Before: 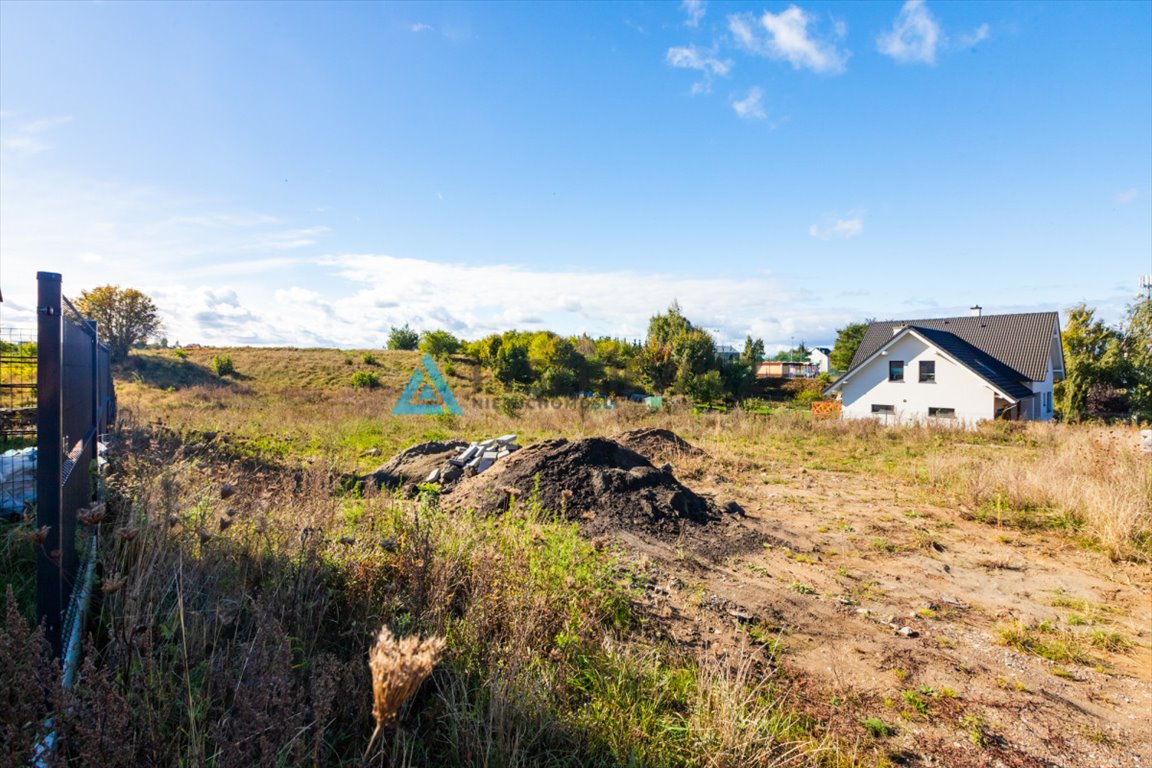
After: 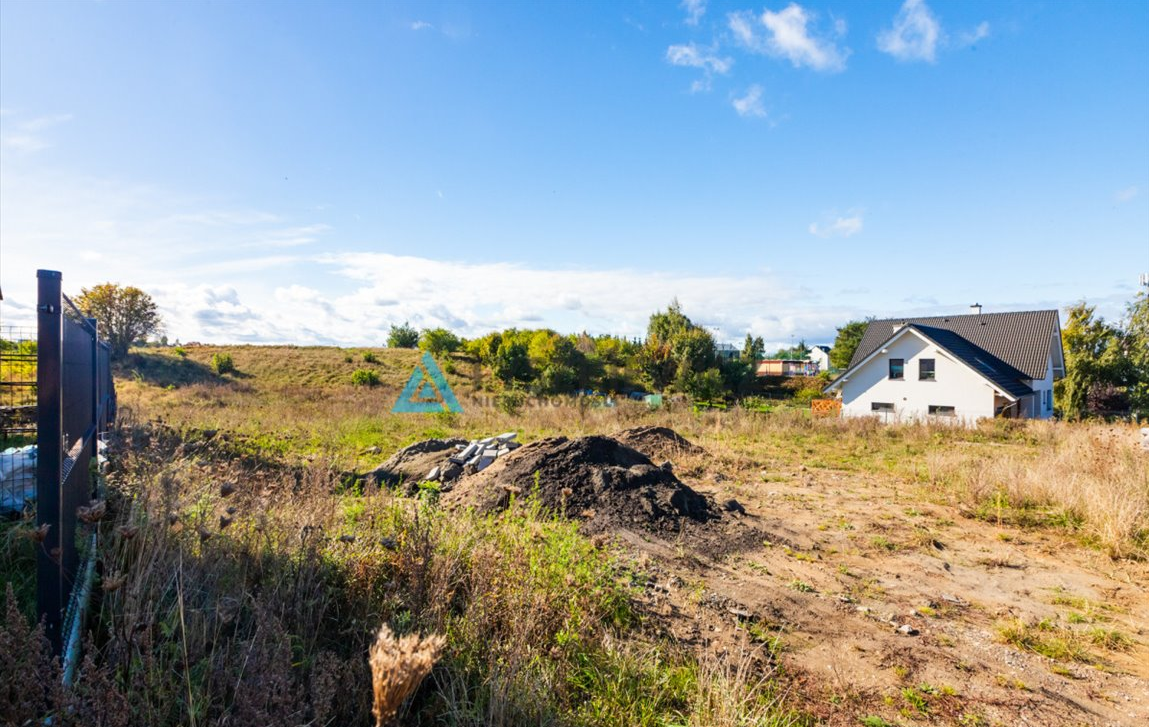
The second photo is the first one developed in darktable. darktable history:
crop: top 0.312%, right 0.259%, bottom 5.025%
